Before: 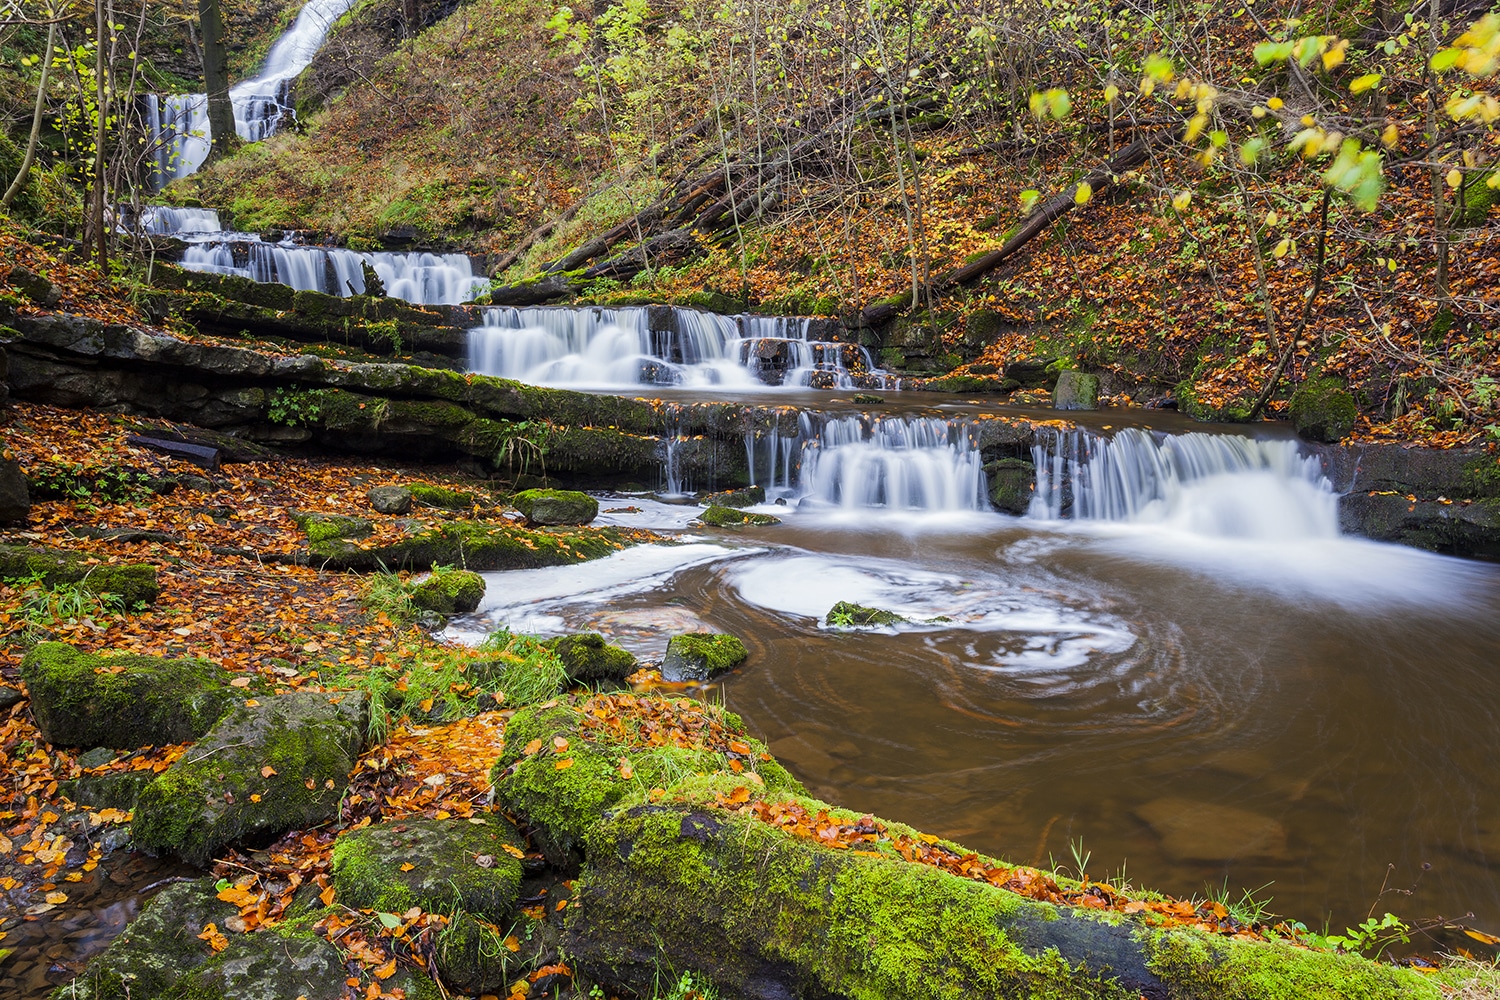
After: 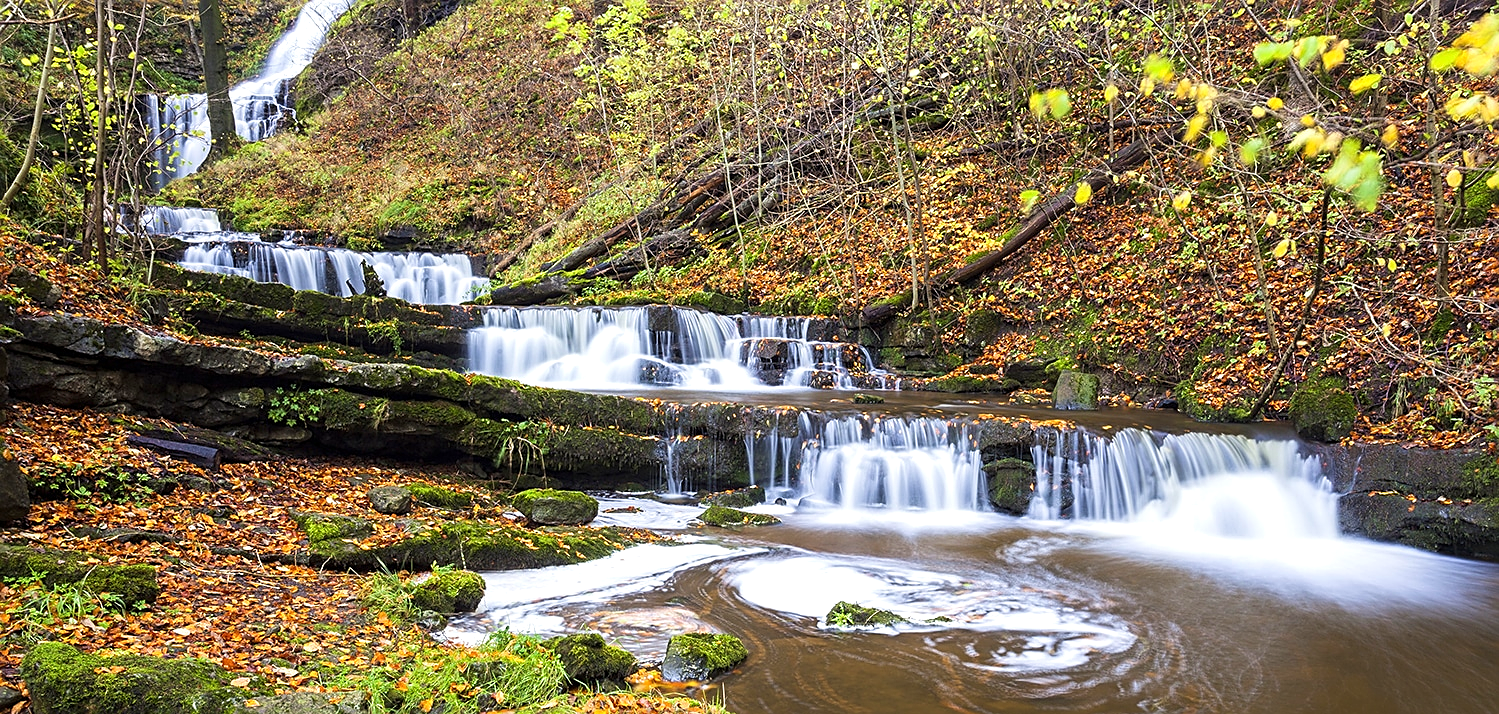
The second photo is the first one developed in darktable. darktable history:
velvia: strength 15%
exposure: exposure 0.507 EV, compensate highlight preservation false
sharpen: on, module defaults
white balance: red 1.009, blue 0.985
crop: bottom 28.576%
